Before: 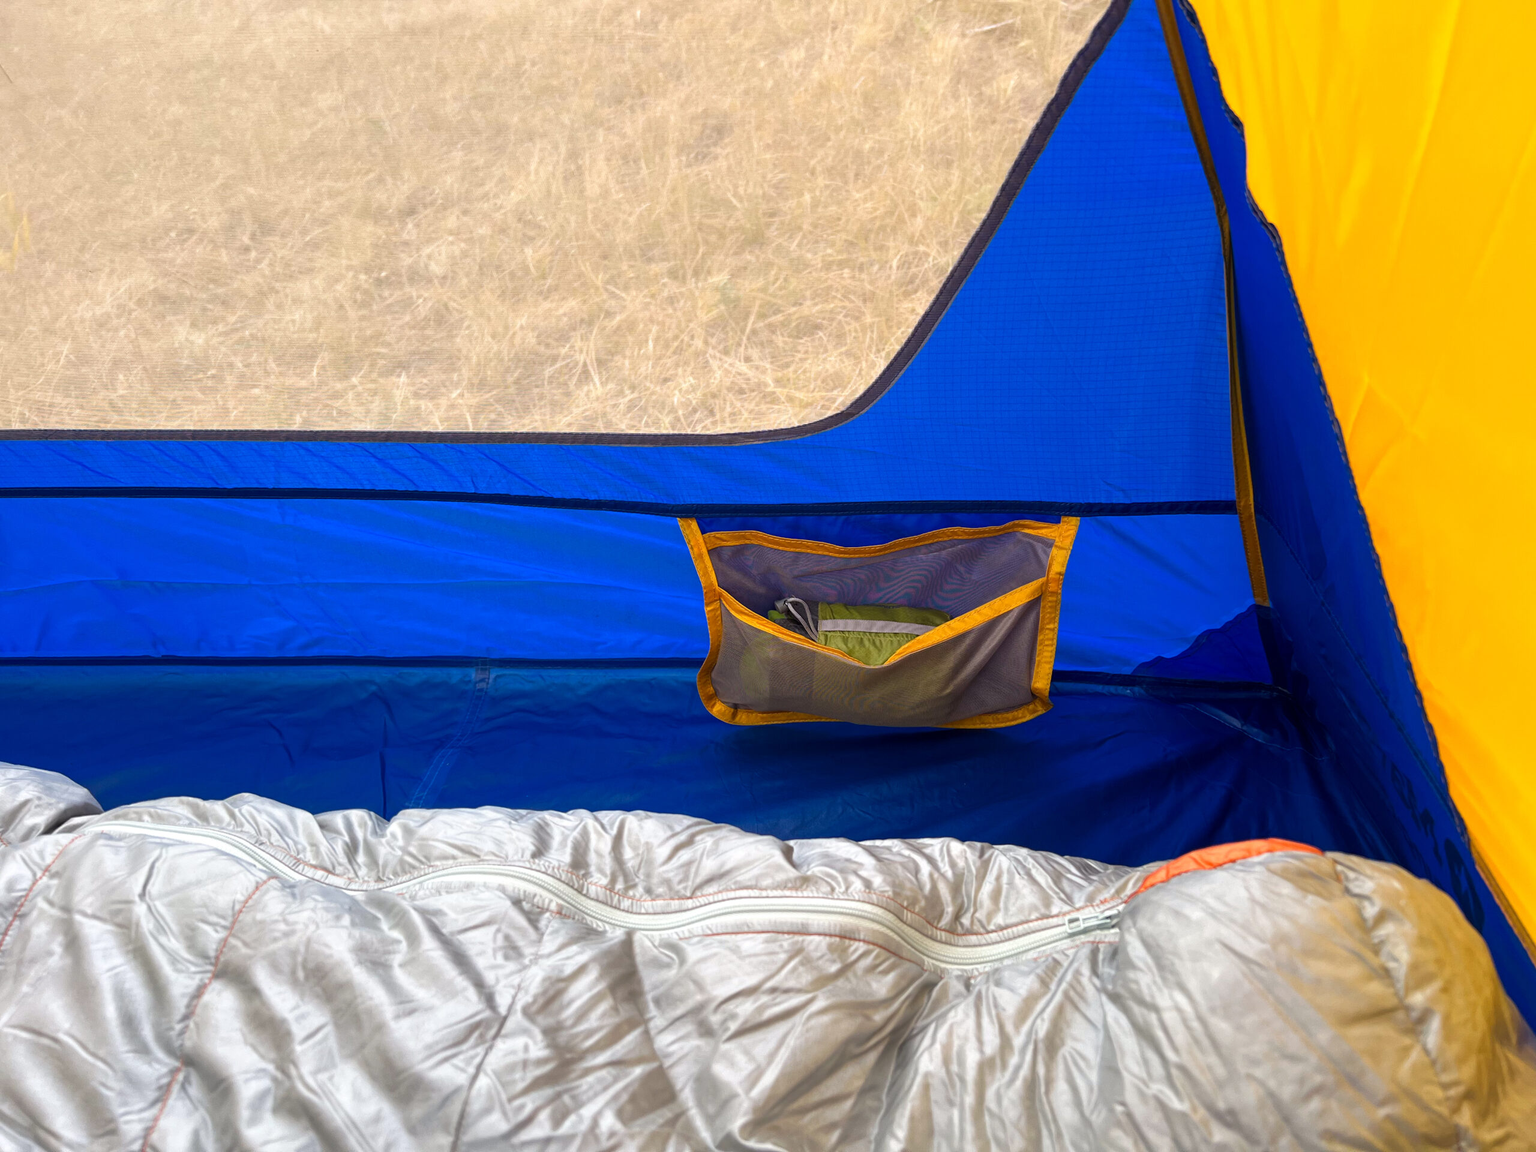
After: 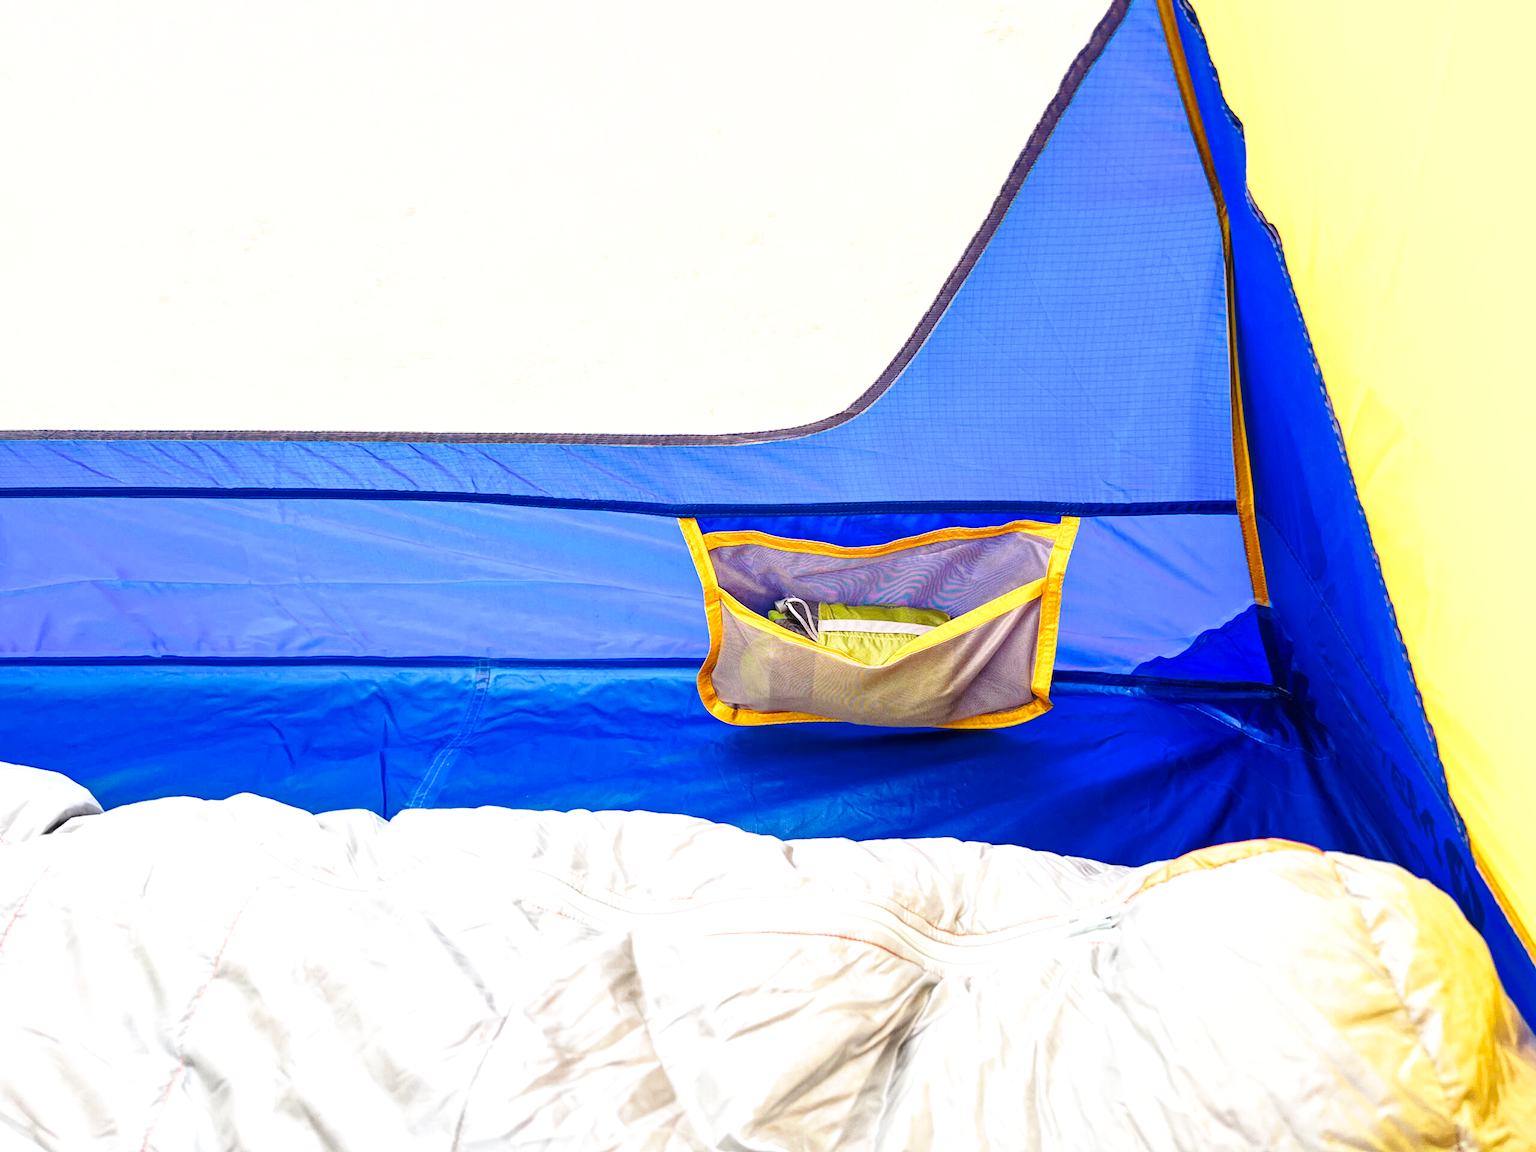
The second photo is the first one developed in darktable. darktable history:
exposure: black level correction 0, exposure 1.104 EV, compensate highlight preservation false
contrast brightness saturation: contrast 0.099, brightness 0.018, saturation 0.016
base curve: curves: ch0 [(0, 0) (0.032, 0.037) (0.105, 0.228) (0.435, 0.76) (0.856, 0.983) (1, 1)], preserve colors none
shadows and highlights: low approximation 0.01, soften with gaussian
